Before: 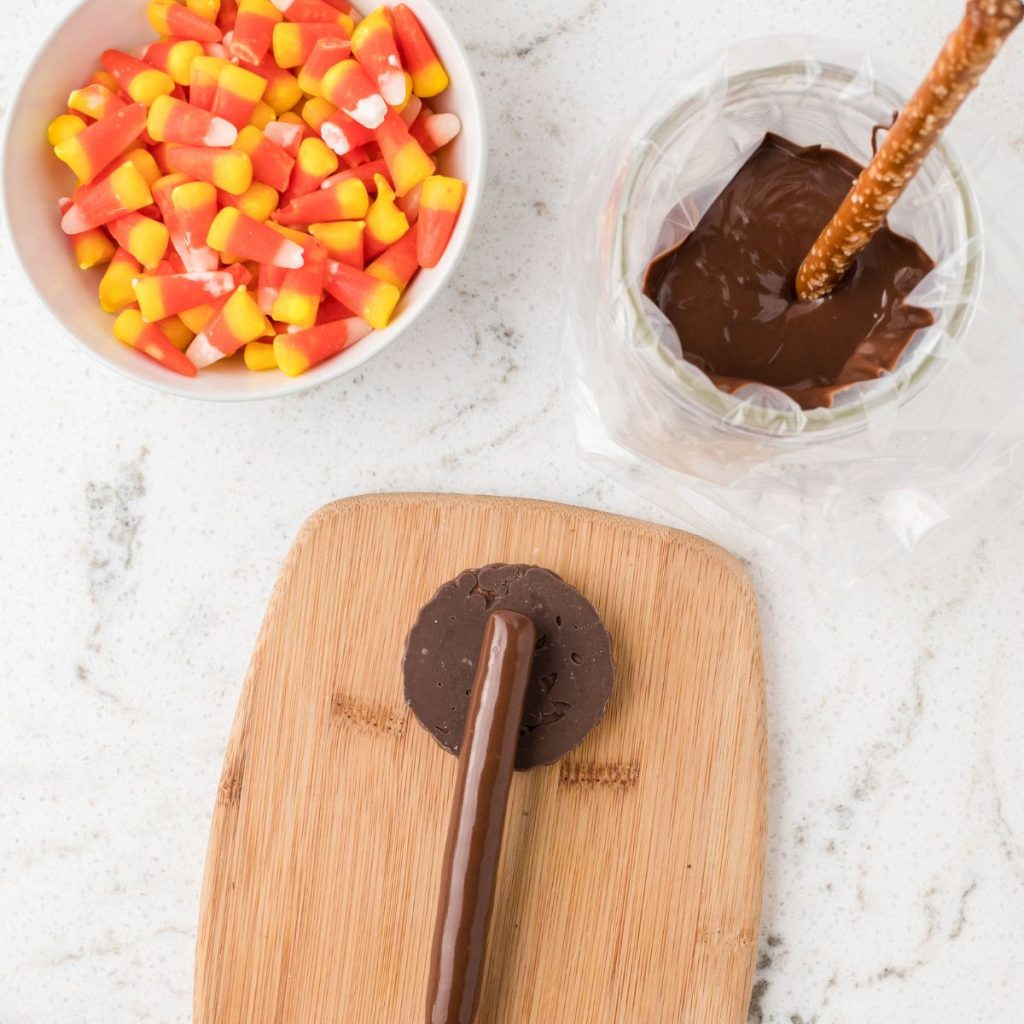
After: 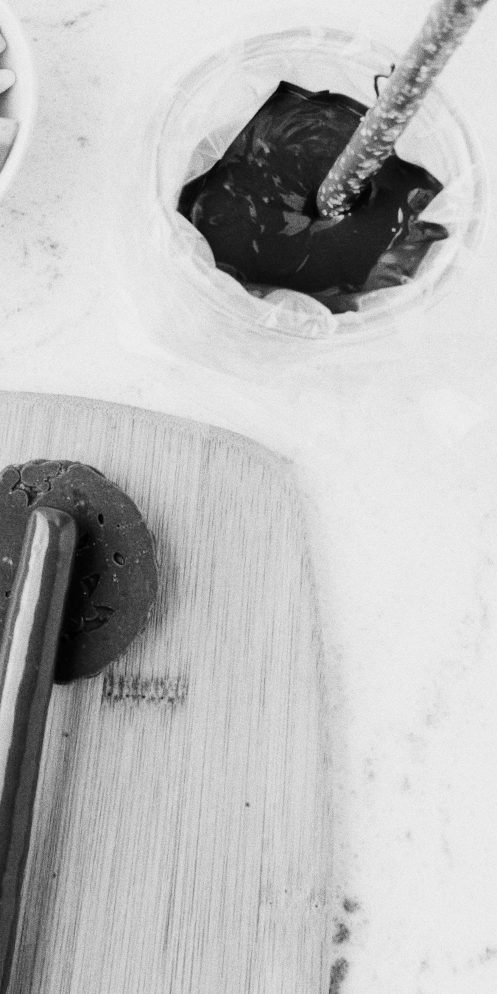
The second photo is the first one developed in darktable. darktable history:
filmic rgb: black relative exposure -6.98 EV, white relative exposure 5.63 EV, hardness 2.86
contrast brightness saturation: contrast 0.24, brightness -0.24, saturation 0.14
exposure: black level correction 0, exposure 1.1 EV, compensate exposure bias true, compensate highlight preservation false
velvia: on, module defaults
crop: left 41.402%
rotate and perspective: rotation 0.72°, lens shift (vertical) -0.352, lens shift (horizontal) -0.051, crop left 0.152, crop right 0.859, crop top 0.019, crop bottom 0.964
grain: coarseness 8.68 ISO, strength 31.94%
monochrome: on, module defaults
